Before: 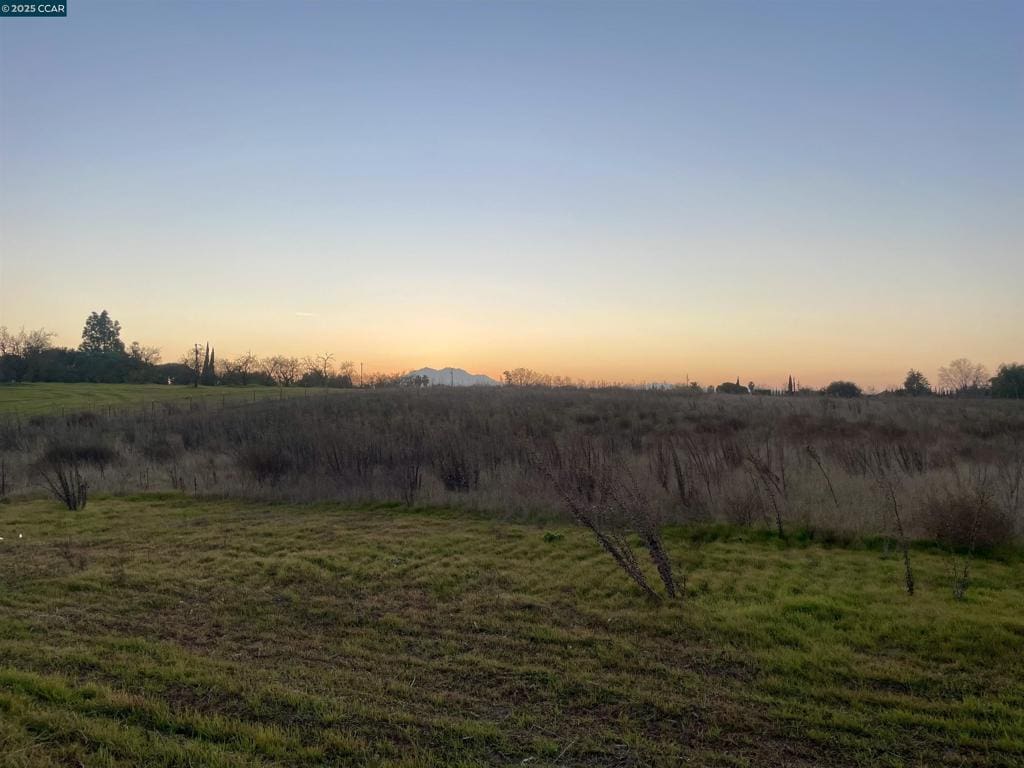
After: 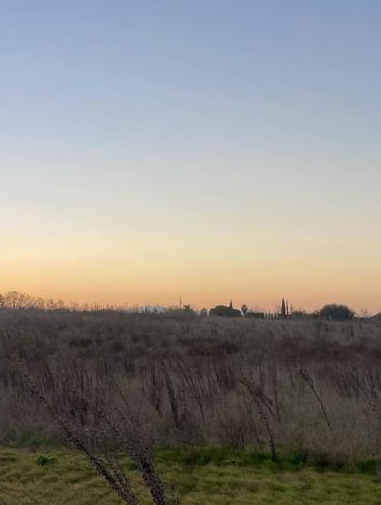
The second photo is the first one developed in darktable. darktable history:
crop and rotate: left 49.542%, top 10.083%, right 13.191%, bottom 24.097%
tone equalizer: edges refinement/feathering 500, mask exposure compensation -1.57 EV, preserve details no
